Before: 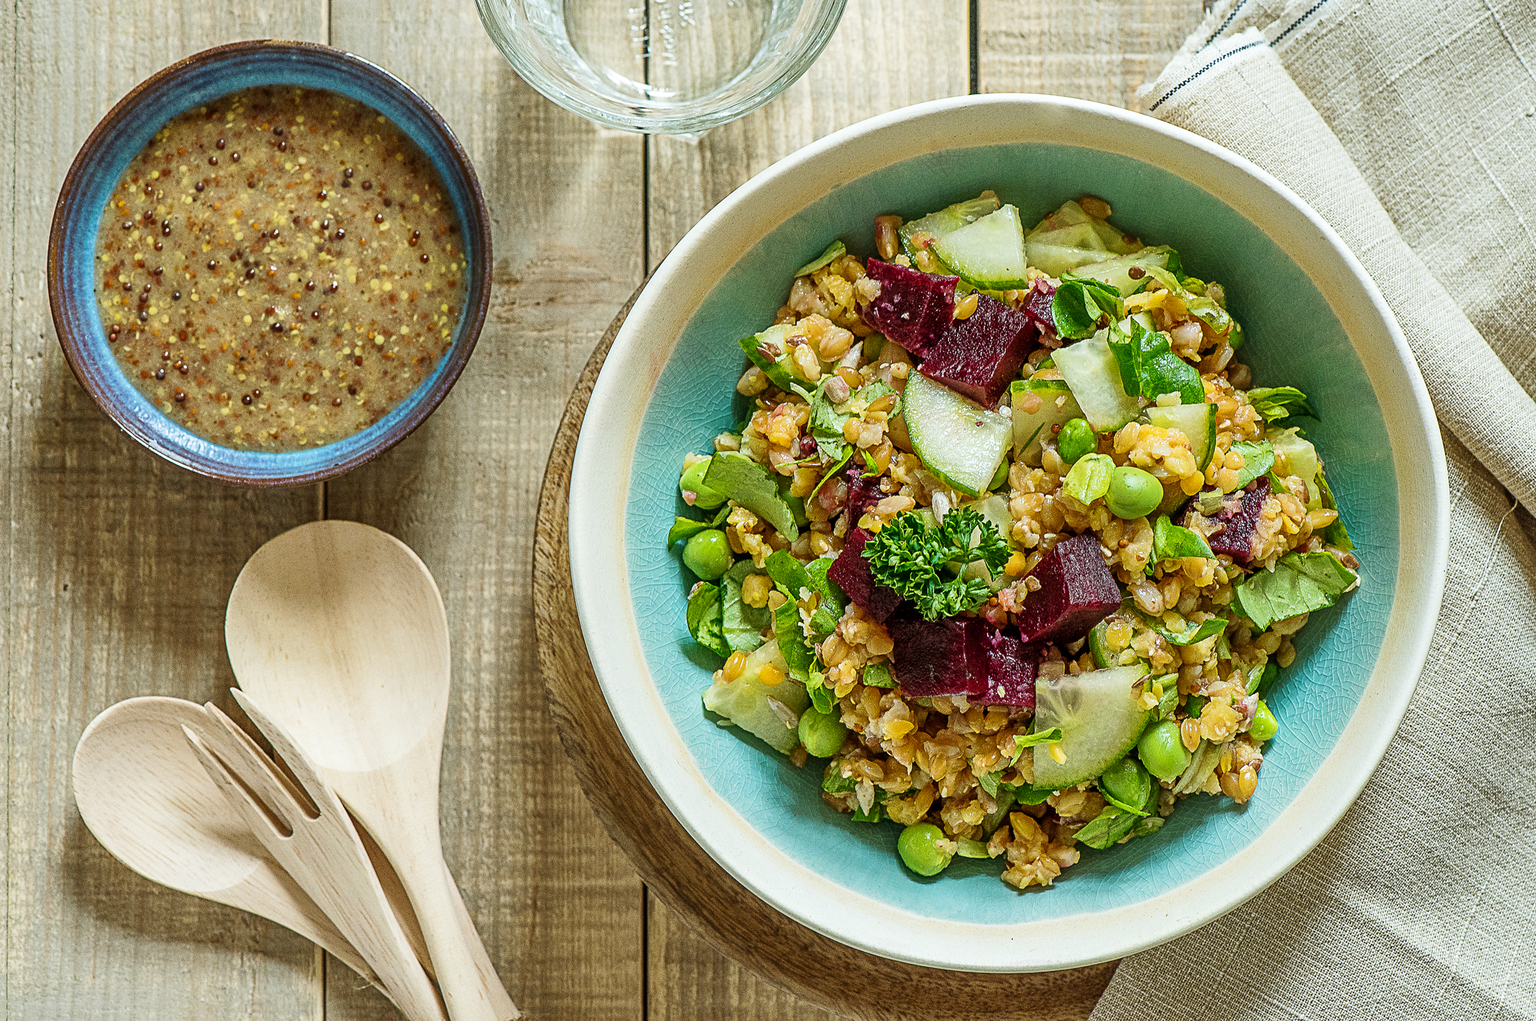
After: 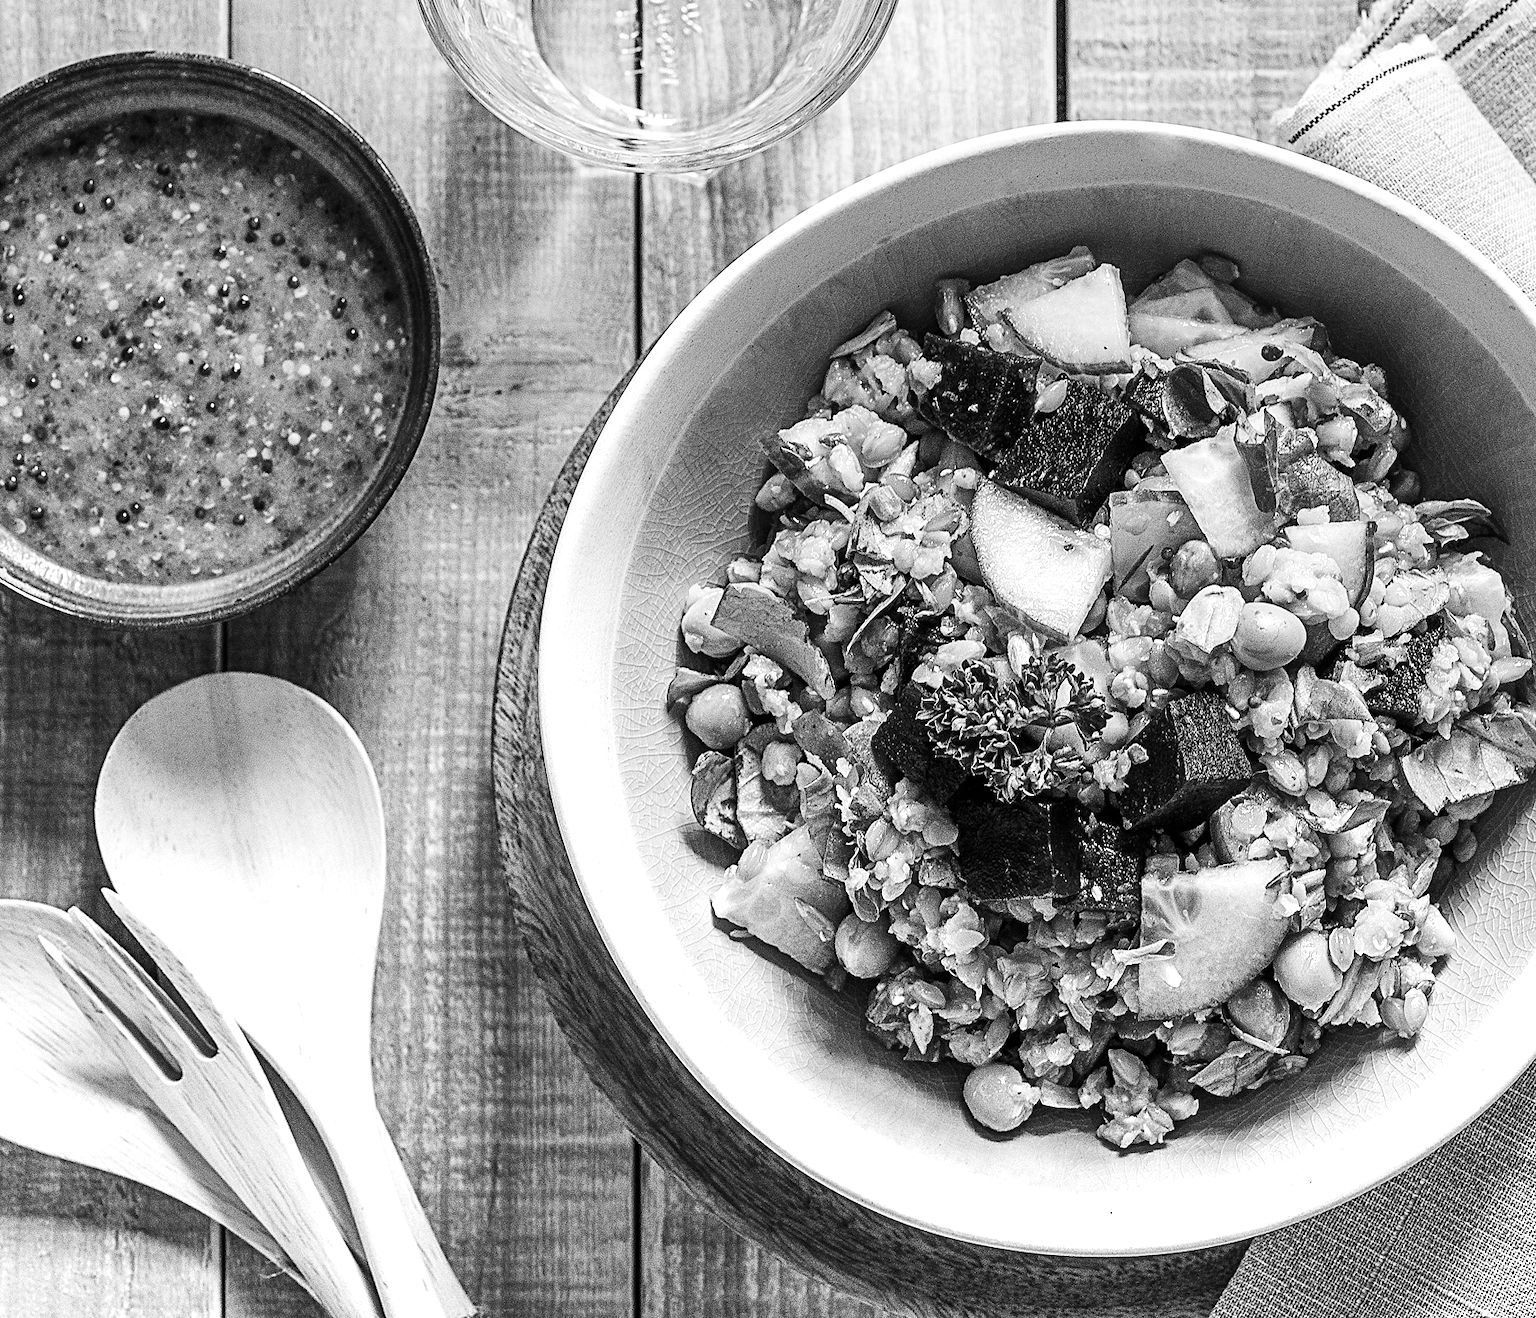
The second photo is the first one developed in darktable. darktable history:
graduated density: on, module defaults
monochrome: size 3.1
color correction: highlights a* 5.38, highlights b* 5.3, shadows a* -4.26, shadows b* -5.11
contrast brightness saturation: contrast 0.11, saturation -0.17
crop: left 9.88%, right 12.664%
tone equalizer: -8 EV -0.75 EV, -7 EV -0.7 EV, -6 EV -0.6 EV, -5 EV -0.4 EV, -3 EV 0.4 EV, -2 EV 0.6 EV, -1 EV 0.7 EV, +0 EV 0.75 EV, edges refinement/feathering 500, mask exposure compensation -1.57 EV, preserve details no
